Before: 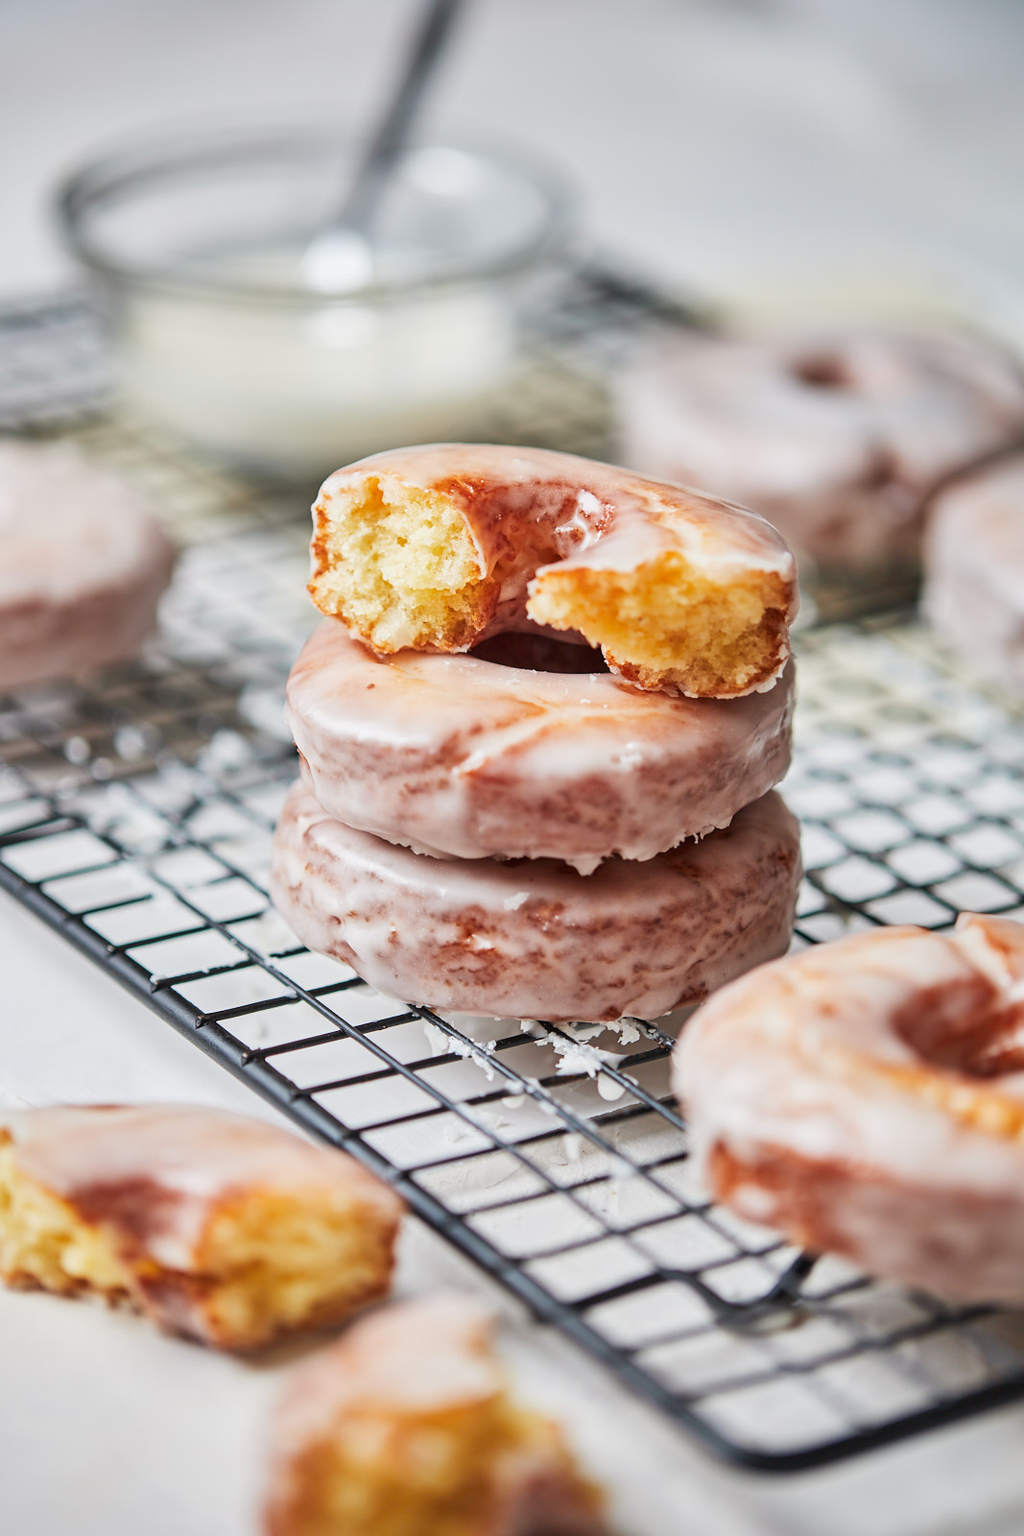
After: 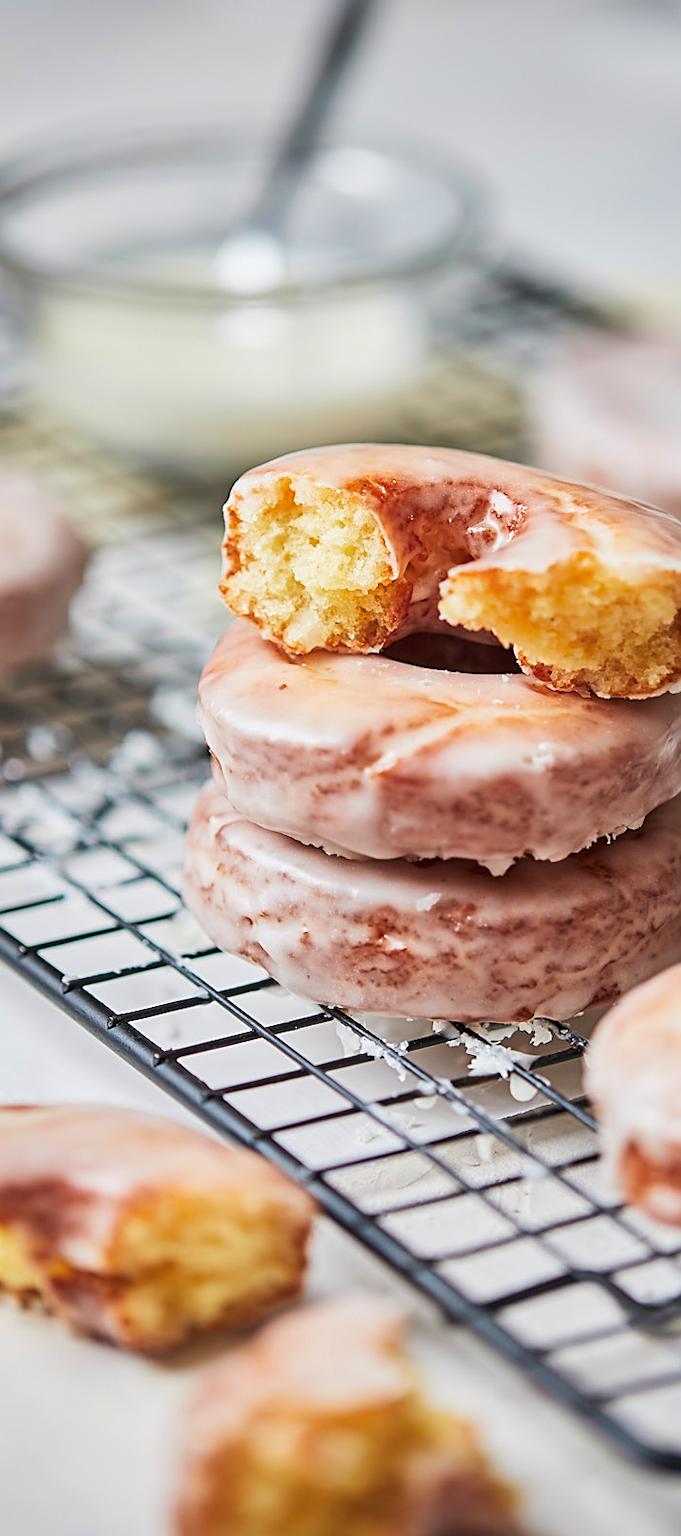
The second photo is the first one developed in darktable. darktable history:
crop and rotate: left 8.705%, right 24.803%
sharpen: on, module defaults
velvia: on, module defaults
